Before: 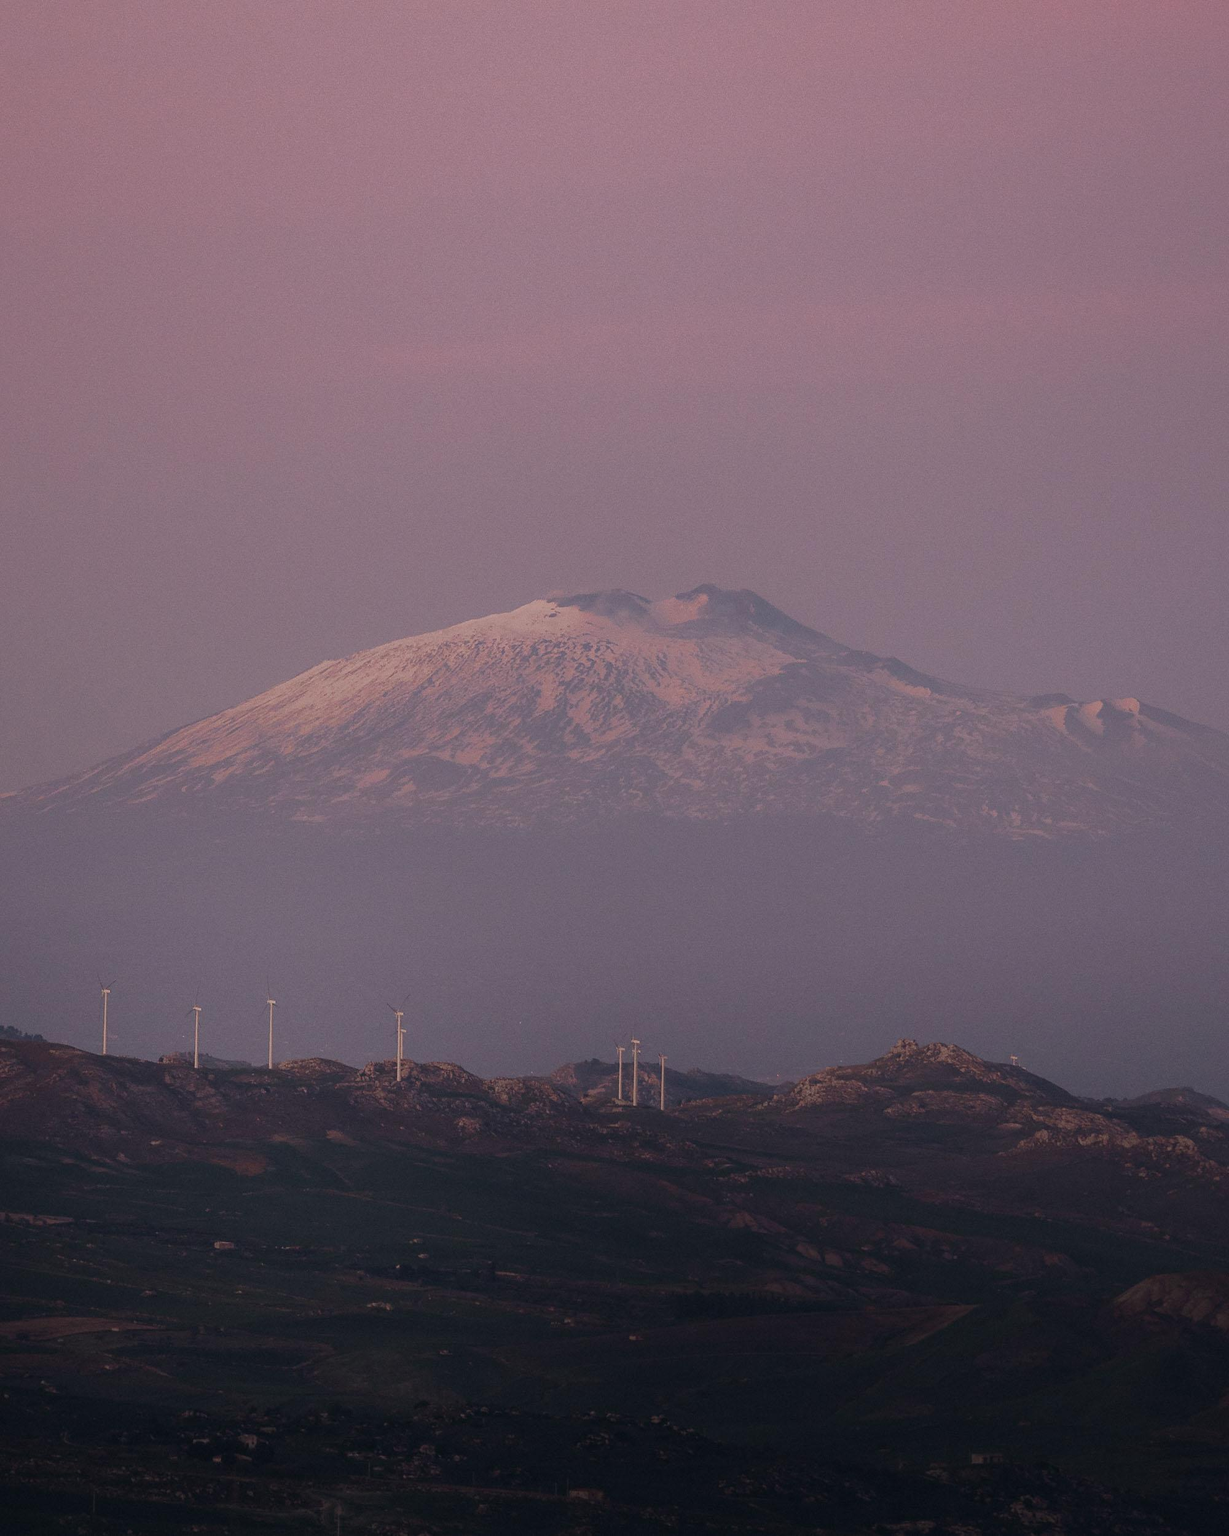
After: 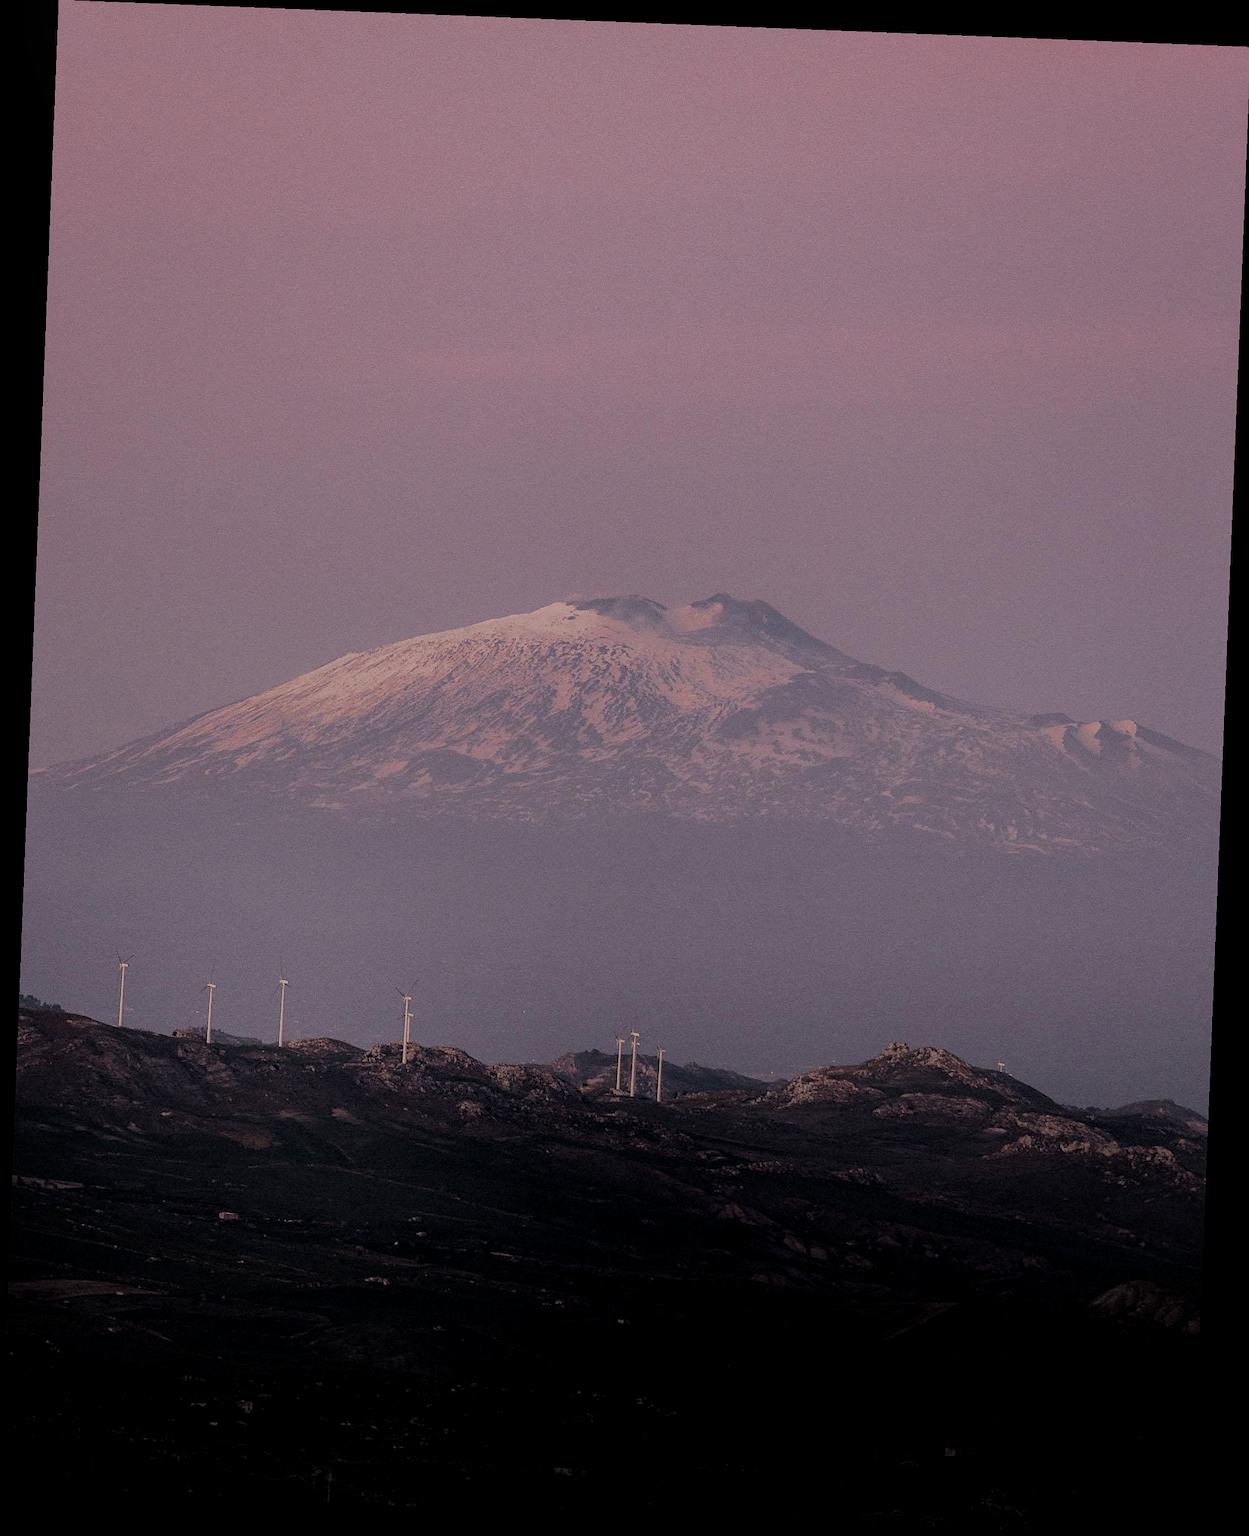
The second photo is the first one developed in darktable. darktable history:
local contrast: on, module defaults
filmic rgb: black relative exposure -5 EV, hardness 2.88, contrast 1.1
tone equalizer: on, module defaults
rotate and perspective: rotation 2.27°, automatic cropping off
sharpen: radius 1.272, amount 0.305, threshold 0
